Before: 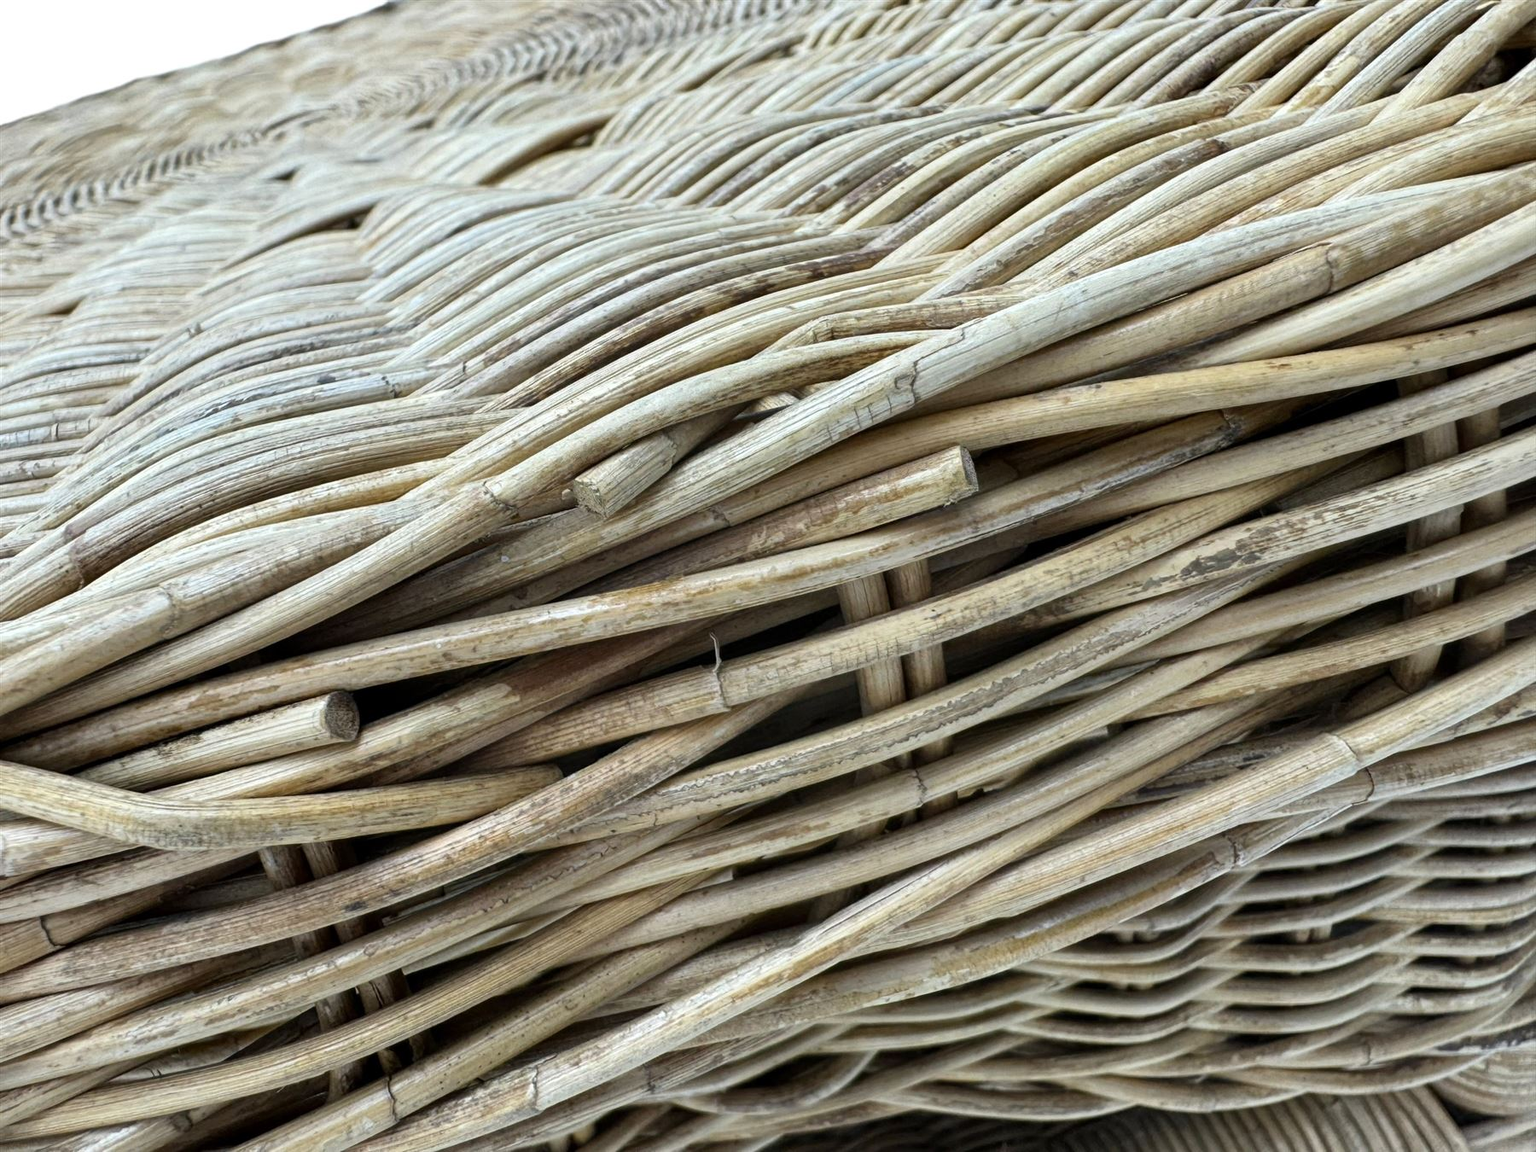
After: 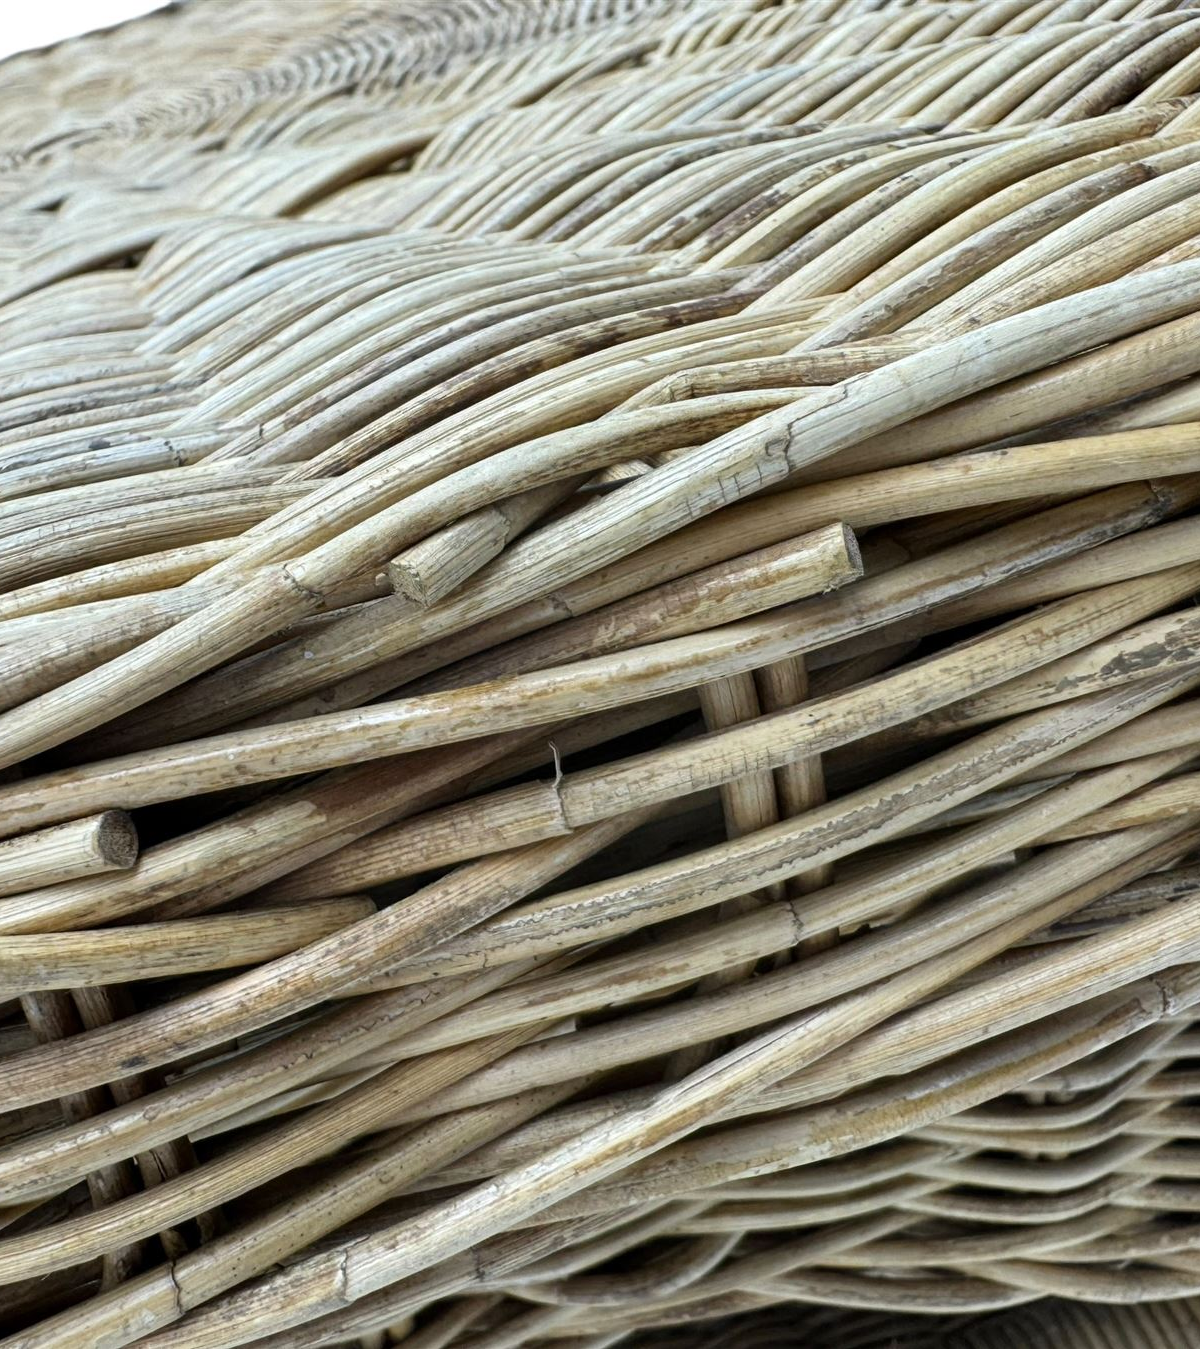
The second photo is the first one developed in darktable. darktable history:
crop and rotate: left 15.754%, right 17.579%
